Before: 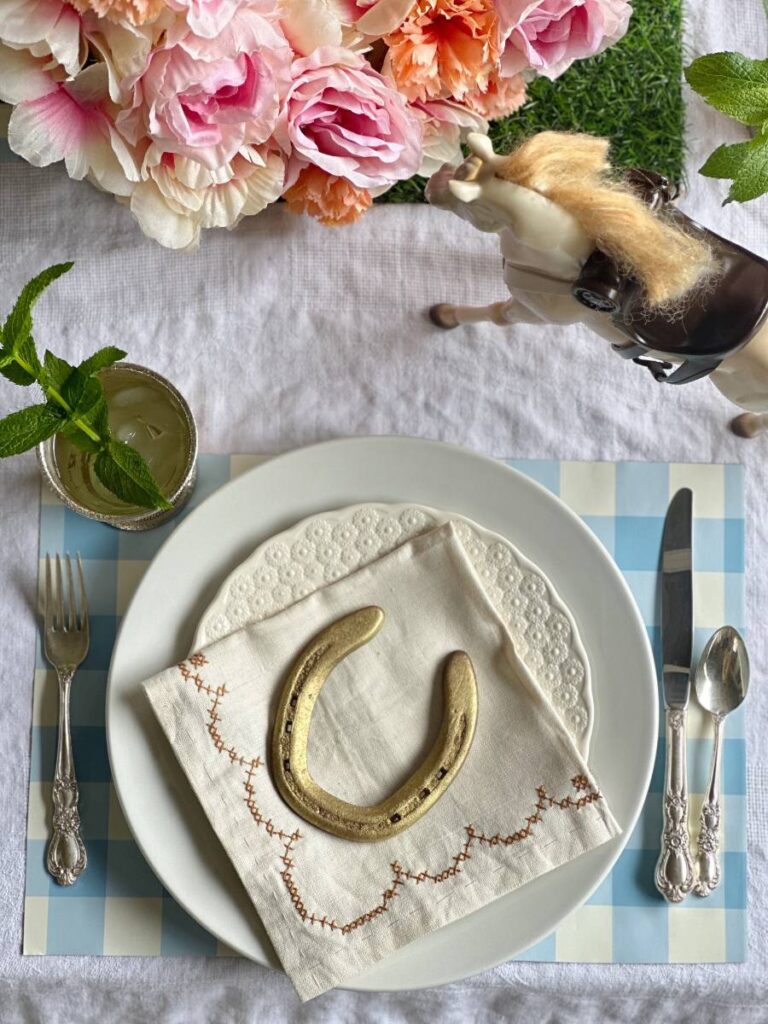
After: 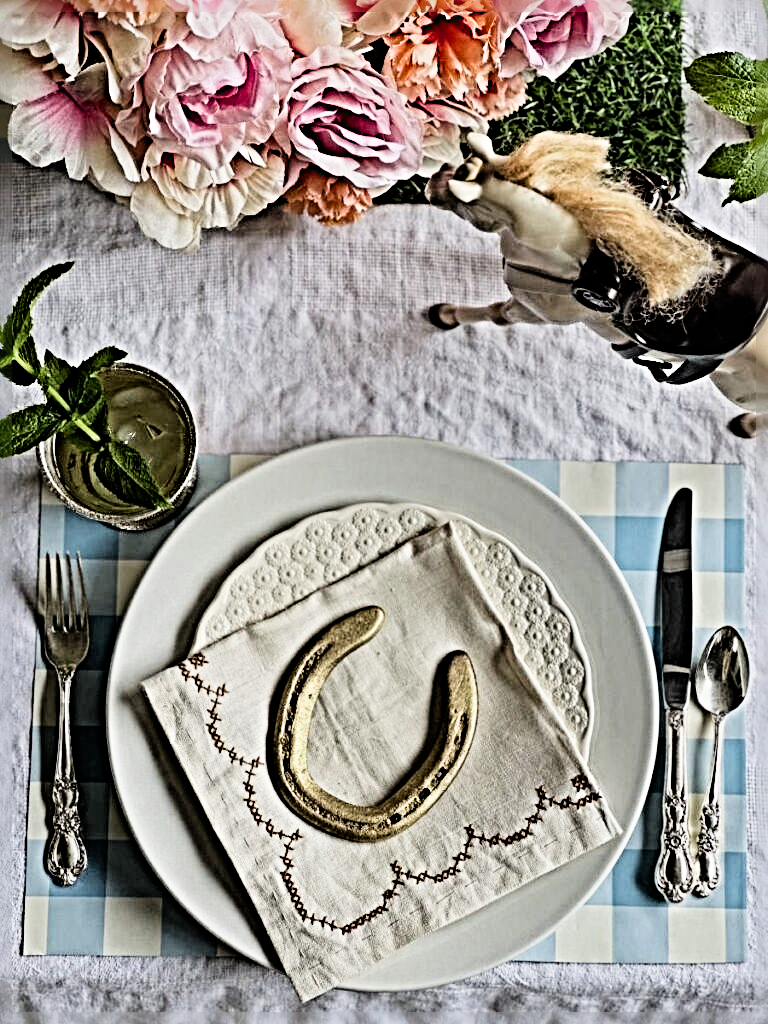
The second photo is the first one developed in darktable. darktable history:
sharpen: radius 6.257, amount 1.802, threshold 0.078
filmic rgb: black relative exposure -5.13 EV, white relative exposure 3.98 EV, hardness 2.89, contrast 1.404, highlights saturation mix -18.68%
